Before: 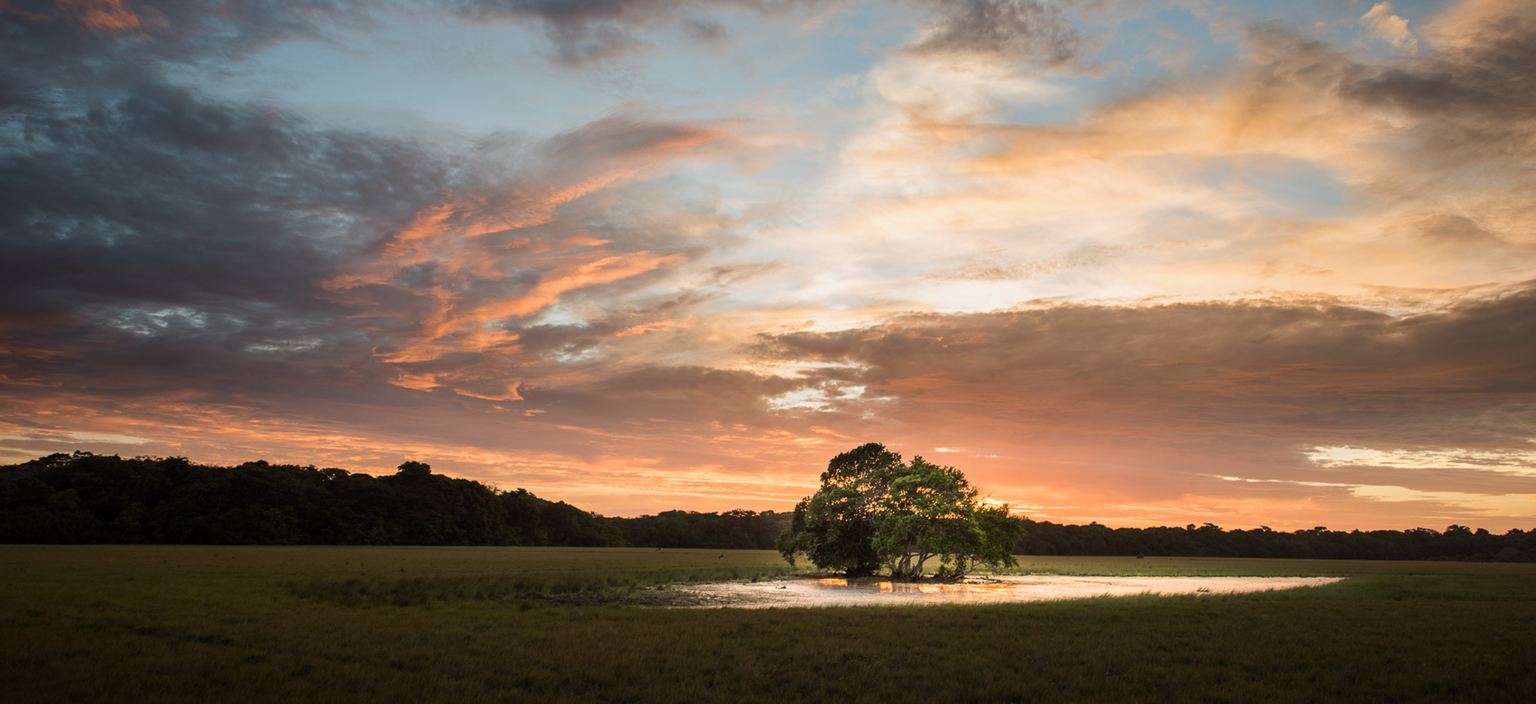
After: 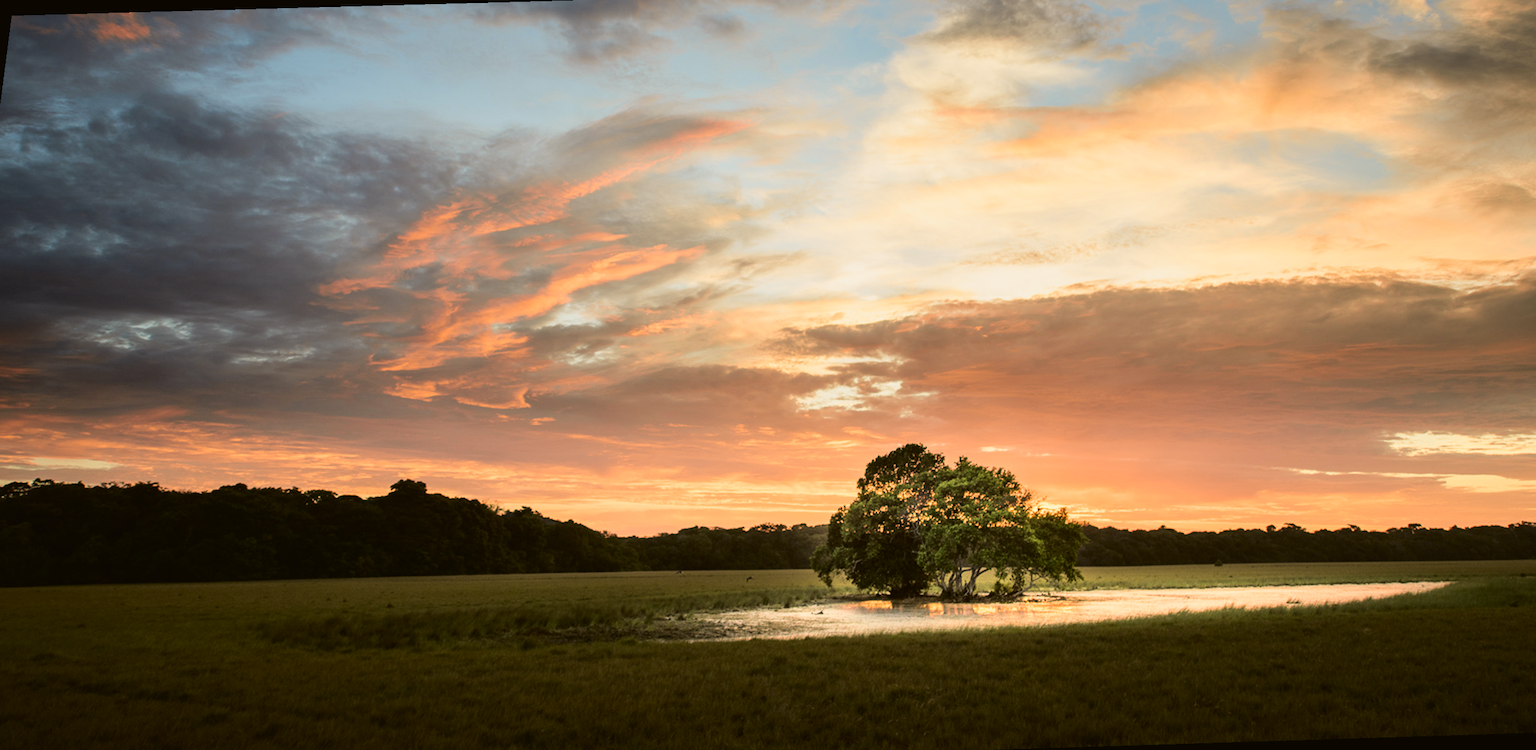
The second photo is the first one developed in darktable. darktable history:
tone curve: curves: ch0 [(0, 0.021) (0.049, 0.044) (0.152, 0.14) (0.328, 0.377) (0.473, 0.543) (0.641, 0.705) (0.85, 0.894) (1, 0.969)]; ch1 [(0, 0) (0.302, 0.331) (0.433, 0.432) (0.472, 0.47) (0.502, 0.503) (0.527, 0.521) (0.564, 0.58) (0.614, 0.626) (0.677, 0.701) (0.859, 0.885) (1, 1)]; ch2 [(0, 0) (0.33, 0.301) (0.447, 0.44) (0.487, 0.496) (0.502, 0.516) (0.535, 0.563) (0.565, 0.593) (0.608, 0.638) (1, 1)], color space Lab, independent channels, preserve colors none
rotate and perspective: rotation -1.68°, lens shift (vertical) -0.146, crop left 0.049, crop right 0.912, crop top 0.032, crop bottom 0.96
